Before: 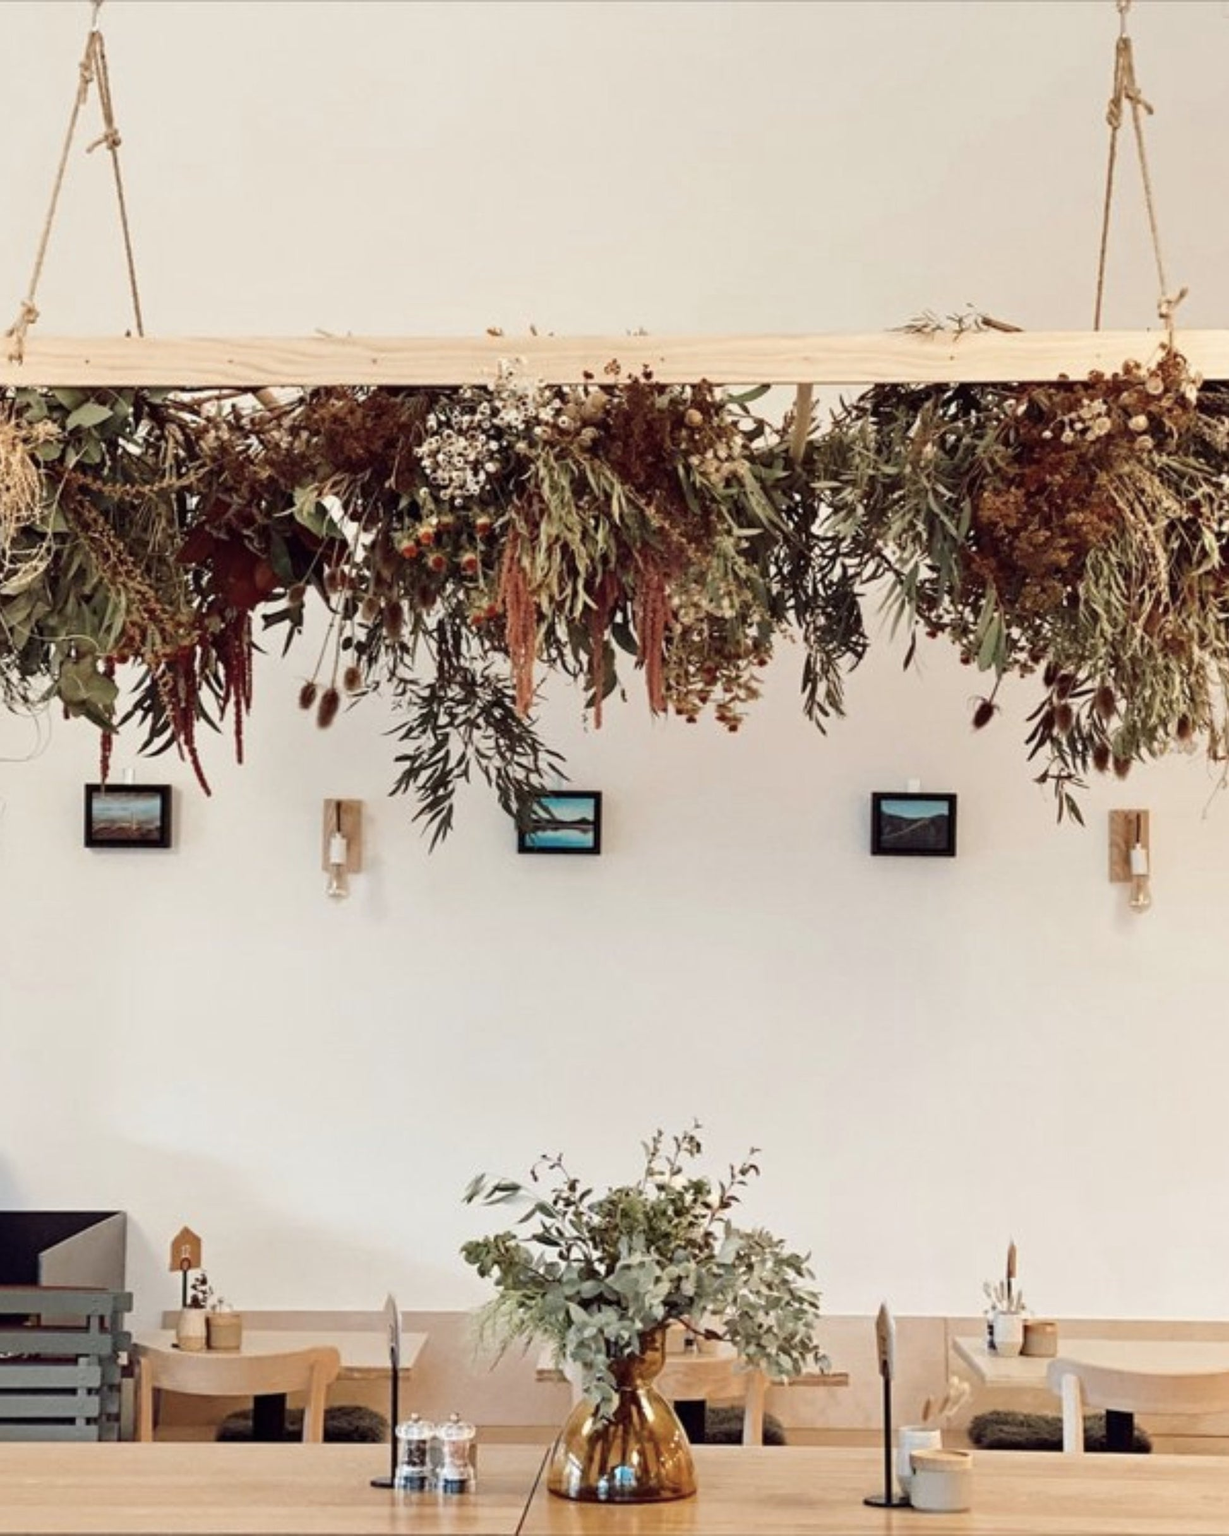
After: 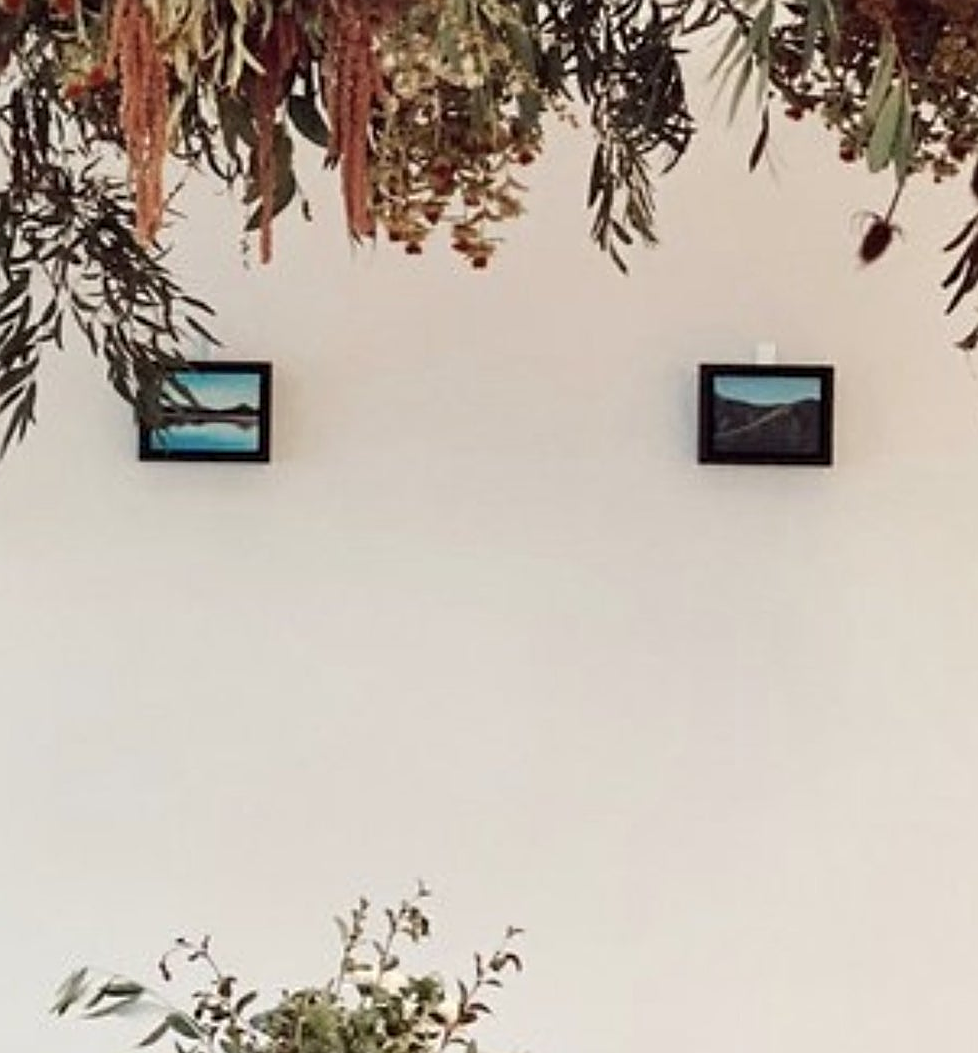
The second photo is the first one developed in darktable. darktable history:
sharpen: on, module defaults
crop: left 35.03%, top 36.625%, right 14.663%, bottom 20.057%
